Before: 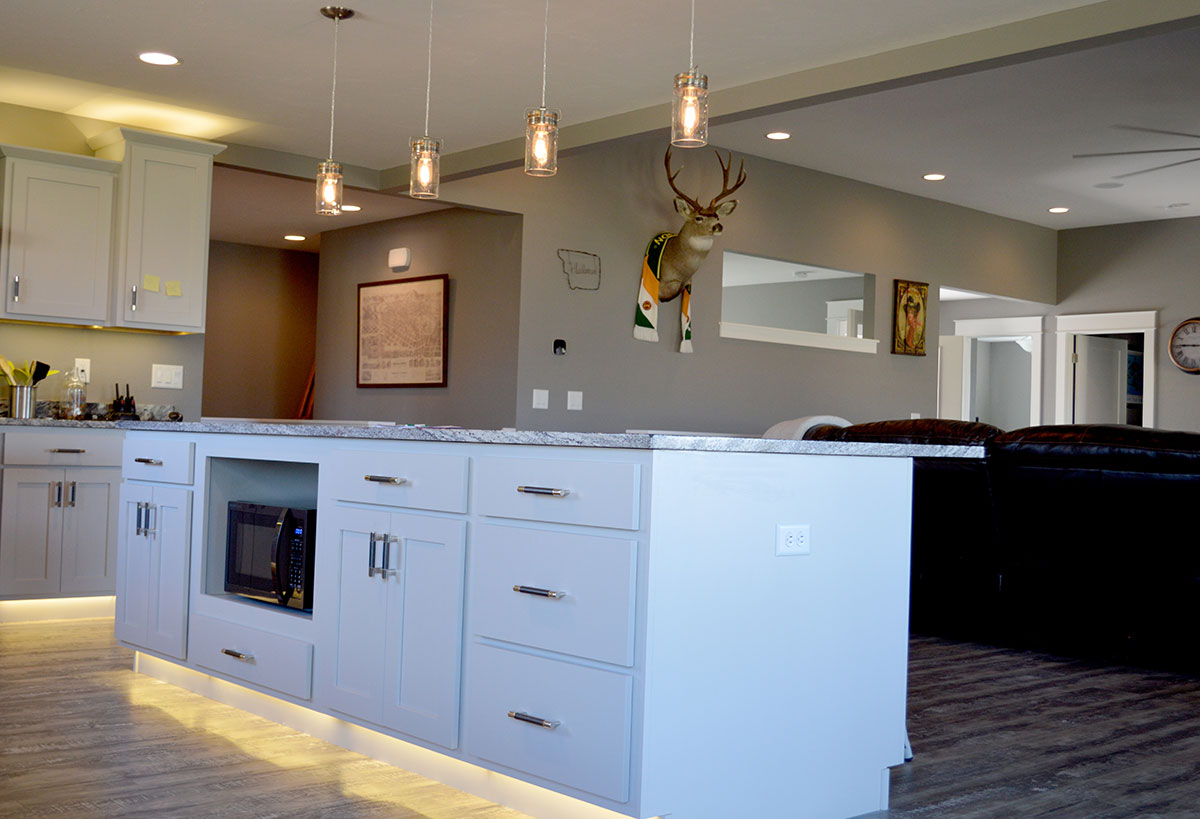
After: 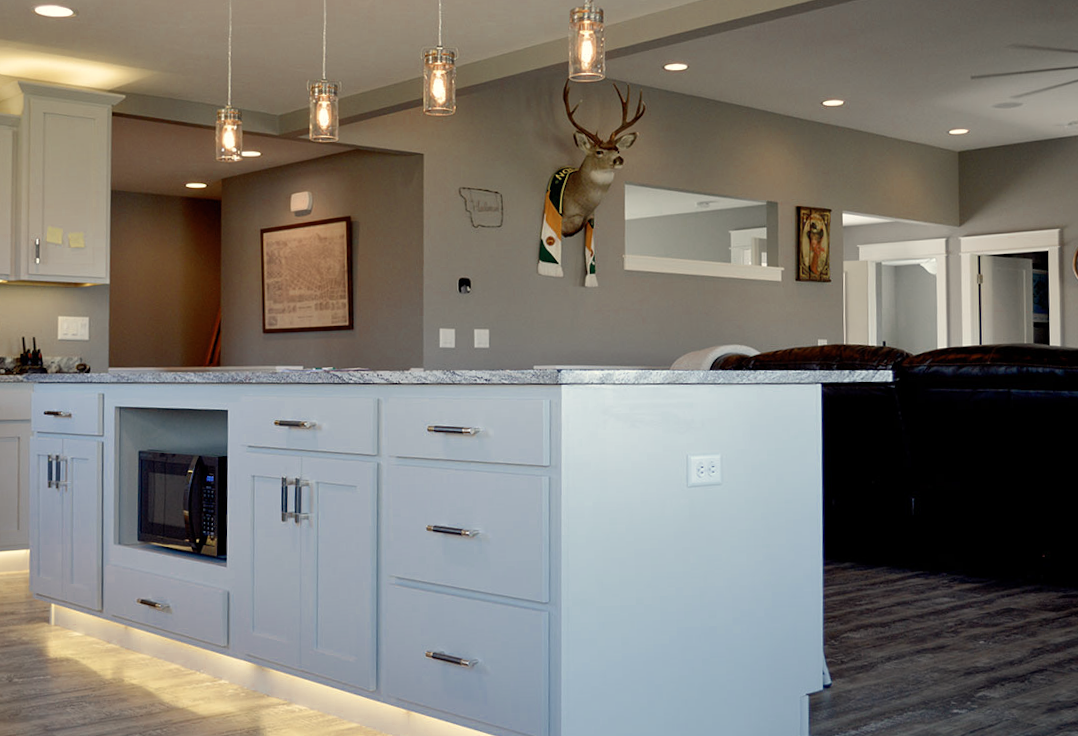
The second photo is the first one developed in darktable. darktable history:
crop and rotate: angle 1.96°, left 5.673%, top 5.673%
white balance: red 1.029, blue 0.92
color zones: curves: ch0 [(0, 0.5) (0.125, 0.4) (0.25, 0.5) (0.375, 0.4) (0.5, 0.4) (0.625, 0.35) (0.75, 0.35) (0.875, 0.5)]; ch1 [(0, 0.35) (0.125, 0.45) (0.25, 0.35) (0.375, 0.35) (0.5, 0.35) (0.625, 0.35) (0.75, 0.45) (0.875, 0.35)]; ch2 [(0, 0.6) (0.125, 0.5) (0.25, 0.5) (0.375, 0.6) (0.5, 0.6) (0.625, 0.5) (0.75, 0.5) (0.875, 0.5)]
color balance rgb: linear chroma grading › global chroma -0.67%, saturation formula JzAzBz (2021)
